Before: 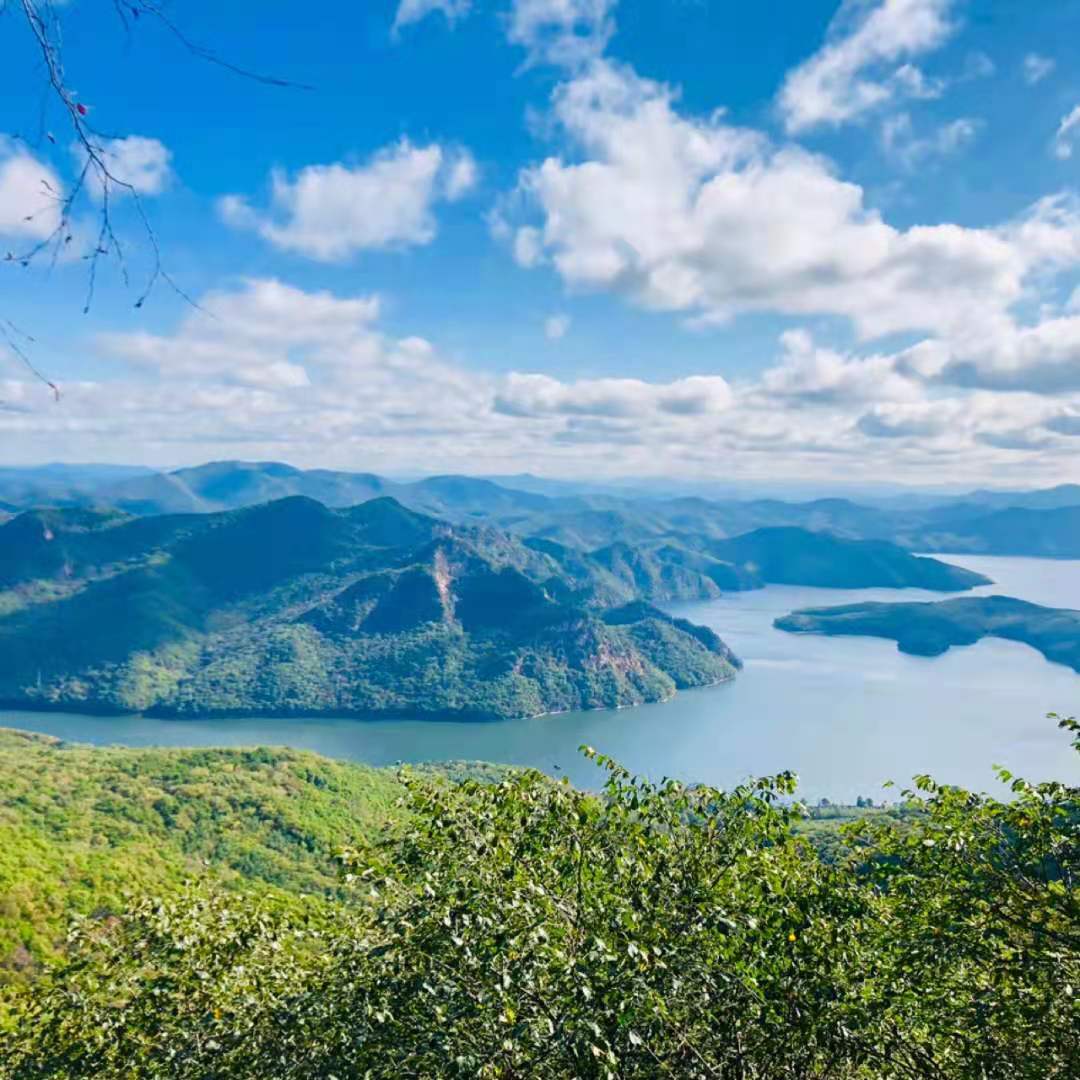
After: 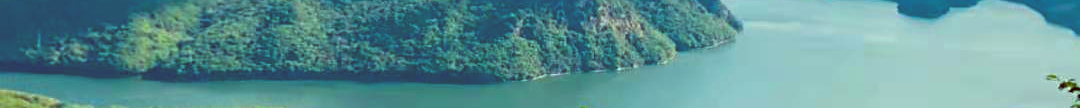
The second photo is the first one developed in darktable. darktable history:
sharpen: amount 0.2
levels: levels [0.026, 0.507, 0.987]
color balance: lift [1, 1.015, 0.987, 0.985], gamma [1, 0.959, 1.042, 0.958], gain [0.927, 0.938, 1.072, 0.928], contrast 1.5%
crop and rotate: top 59.084%, bottom 30.916%
